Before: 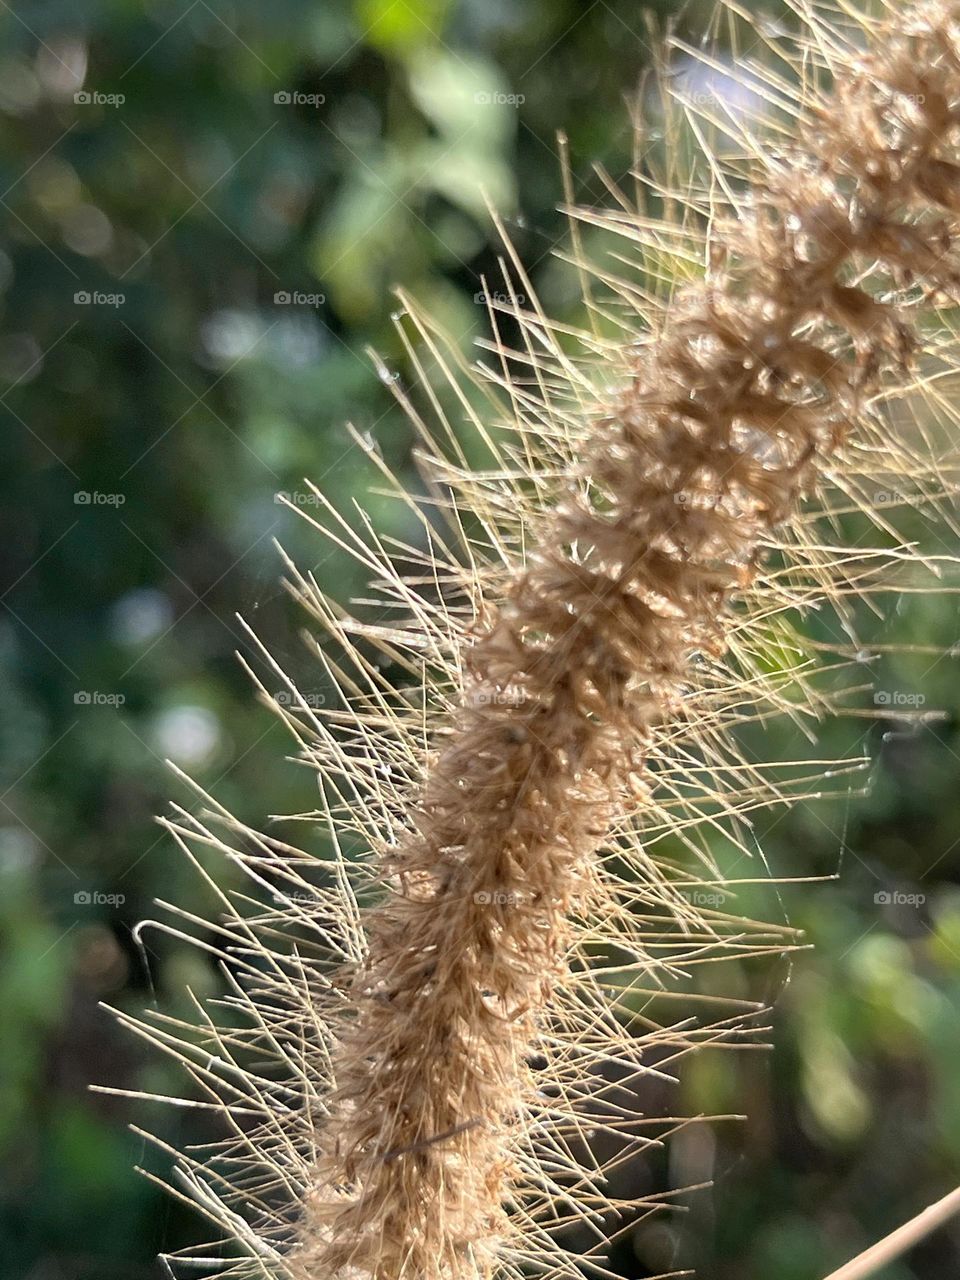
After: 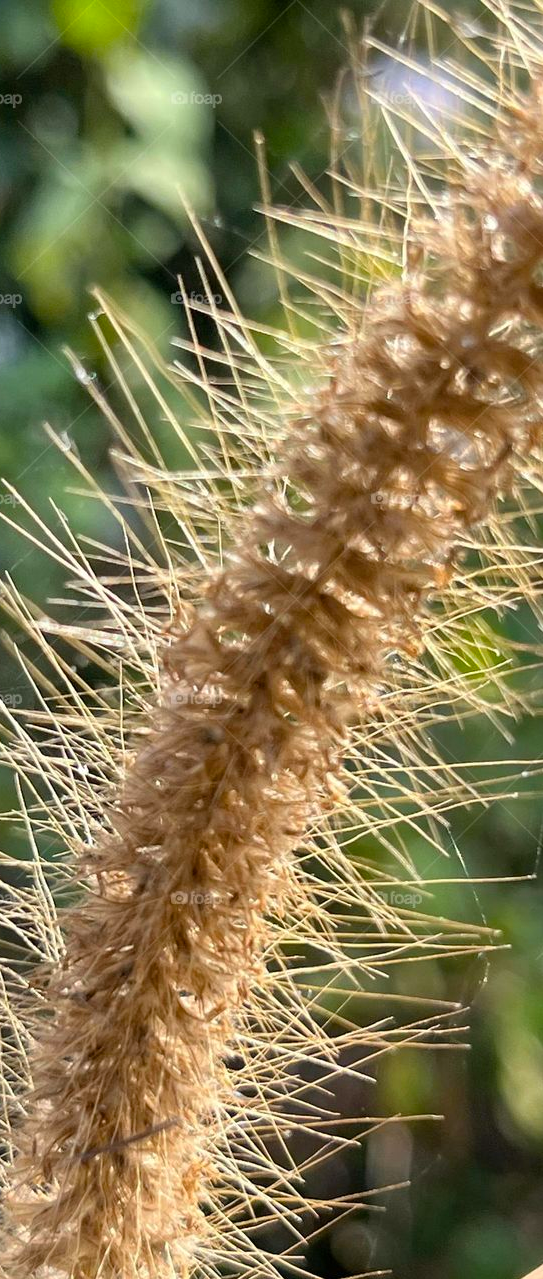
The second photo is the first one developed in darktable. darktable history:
color balance rgb: perceptual saturation grading › global saturation 25.916%
crop: left 31.57%, top 0.019%, right 11.789%
